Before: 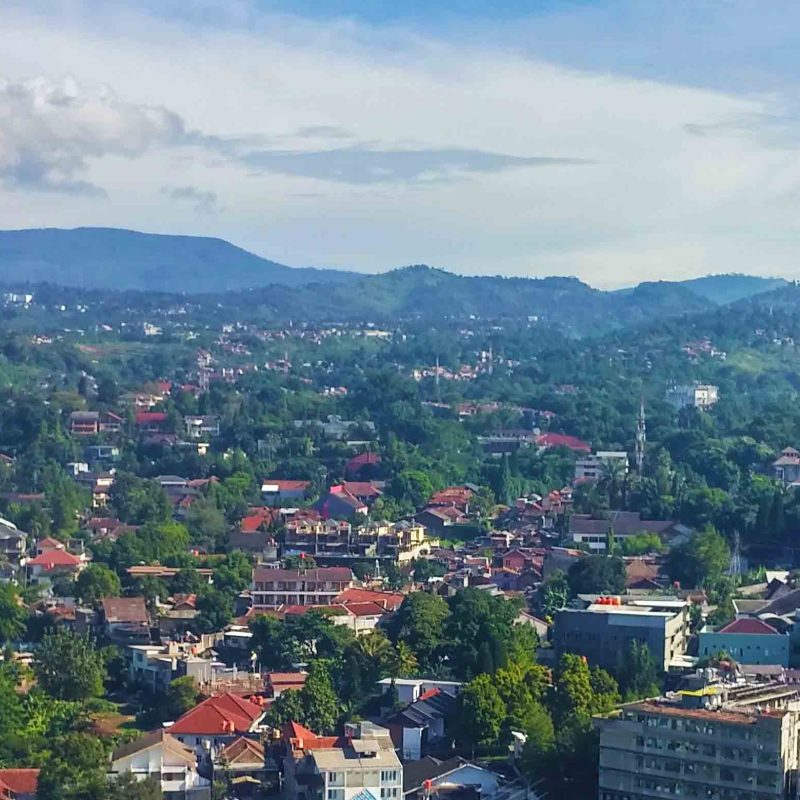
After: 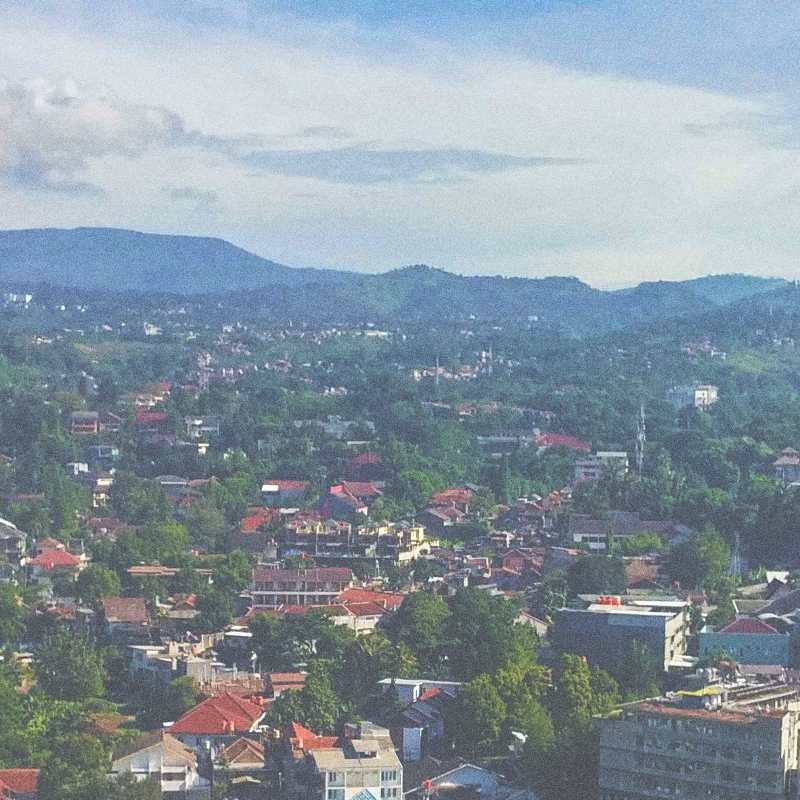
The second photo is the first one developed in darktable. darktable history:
exposure: black level correction -0.087, compensate highlight preservation false
grain: coarseness 0.09 ISO, strength 40%
